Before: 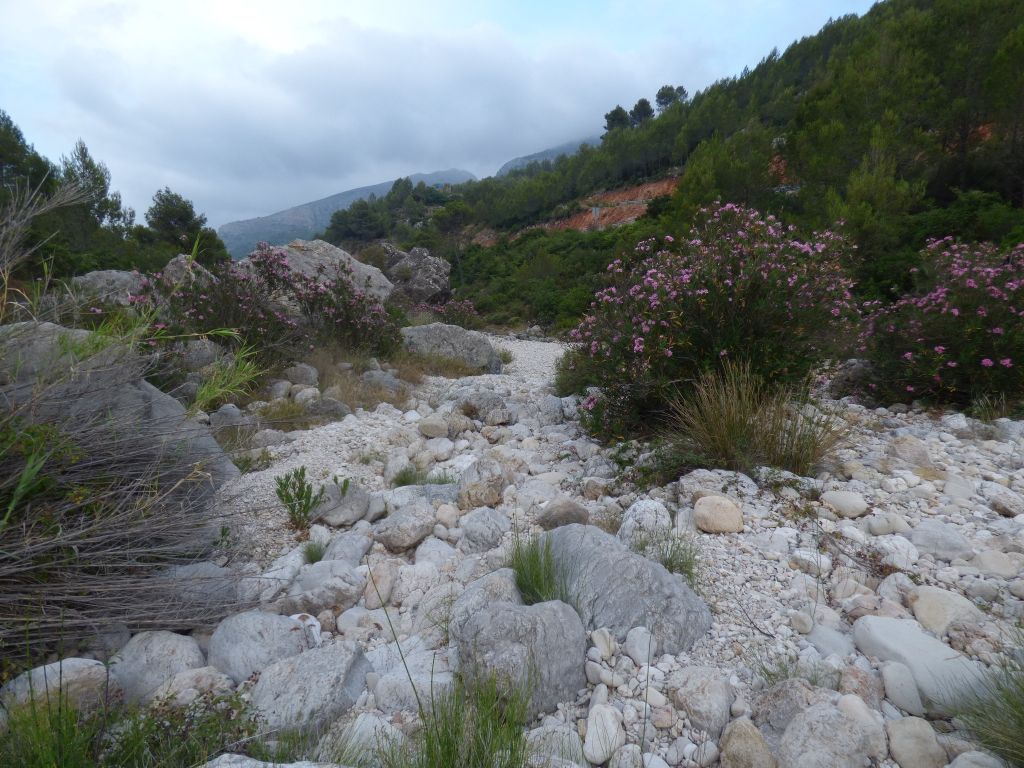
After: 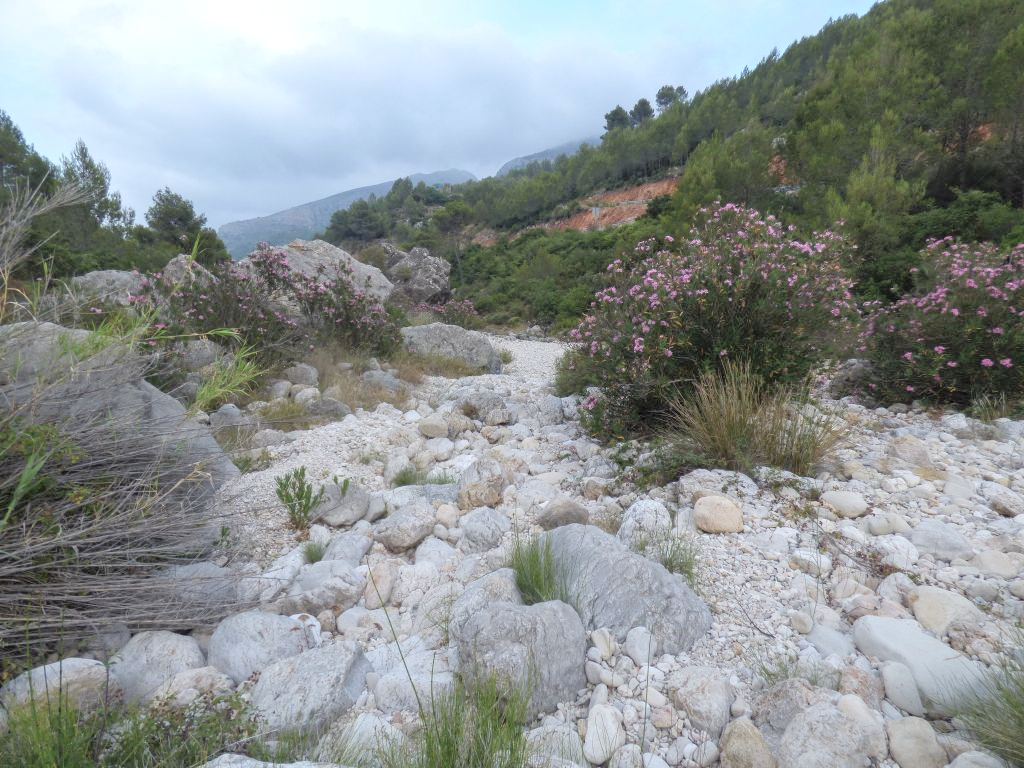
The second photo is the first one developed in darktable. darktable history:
local contrast: on, module defaults
contrast brightness saturation: brightness 0.277
